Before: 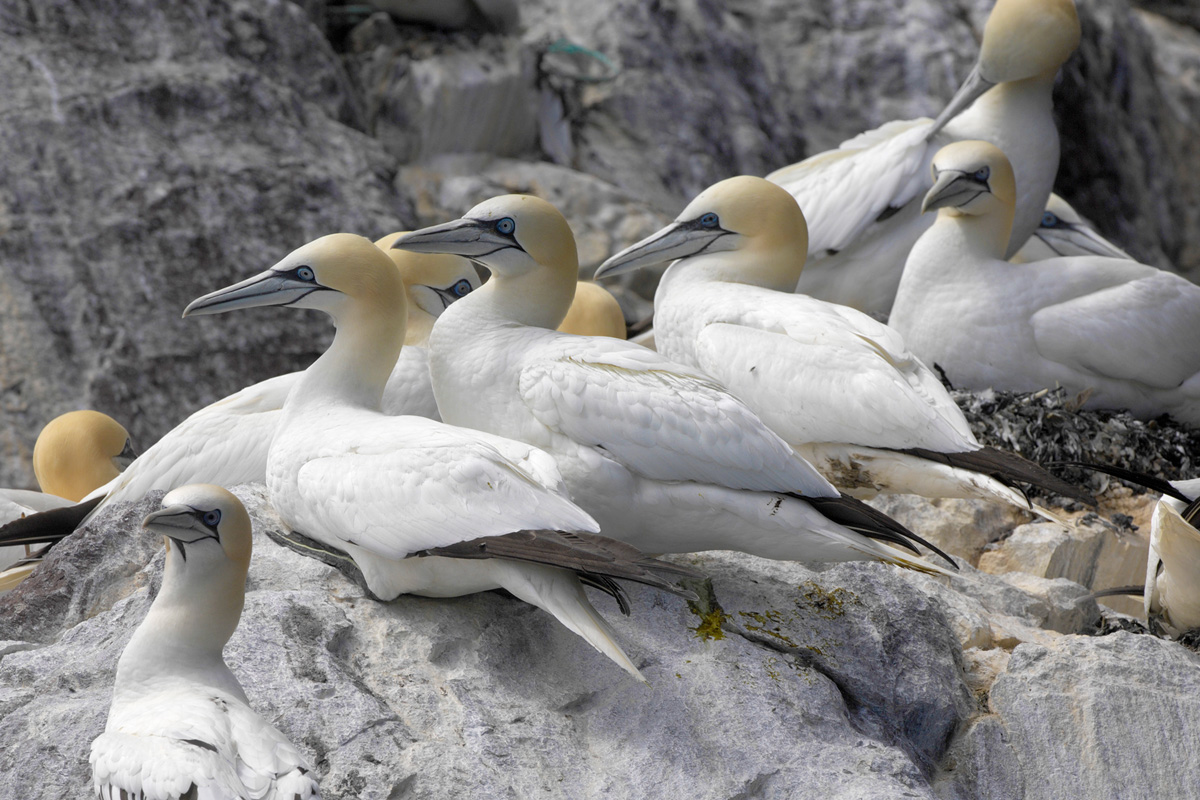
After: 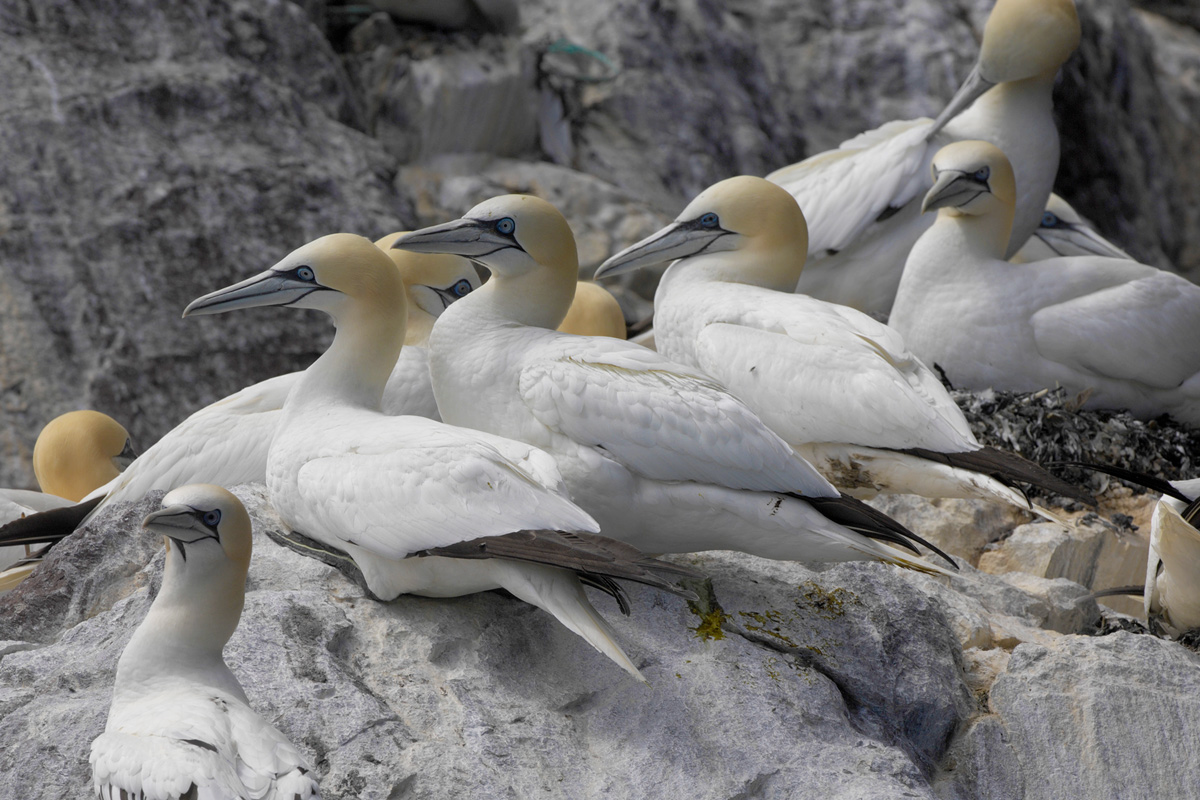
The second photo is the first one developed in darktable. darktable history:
exposure: exposure -0.31 EV, compensate exposure bias true, compensate highlight preservation false
